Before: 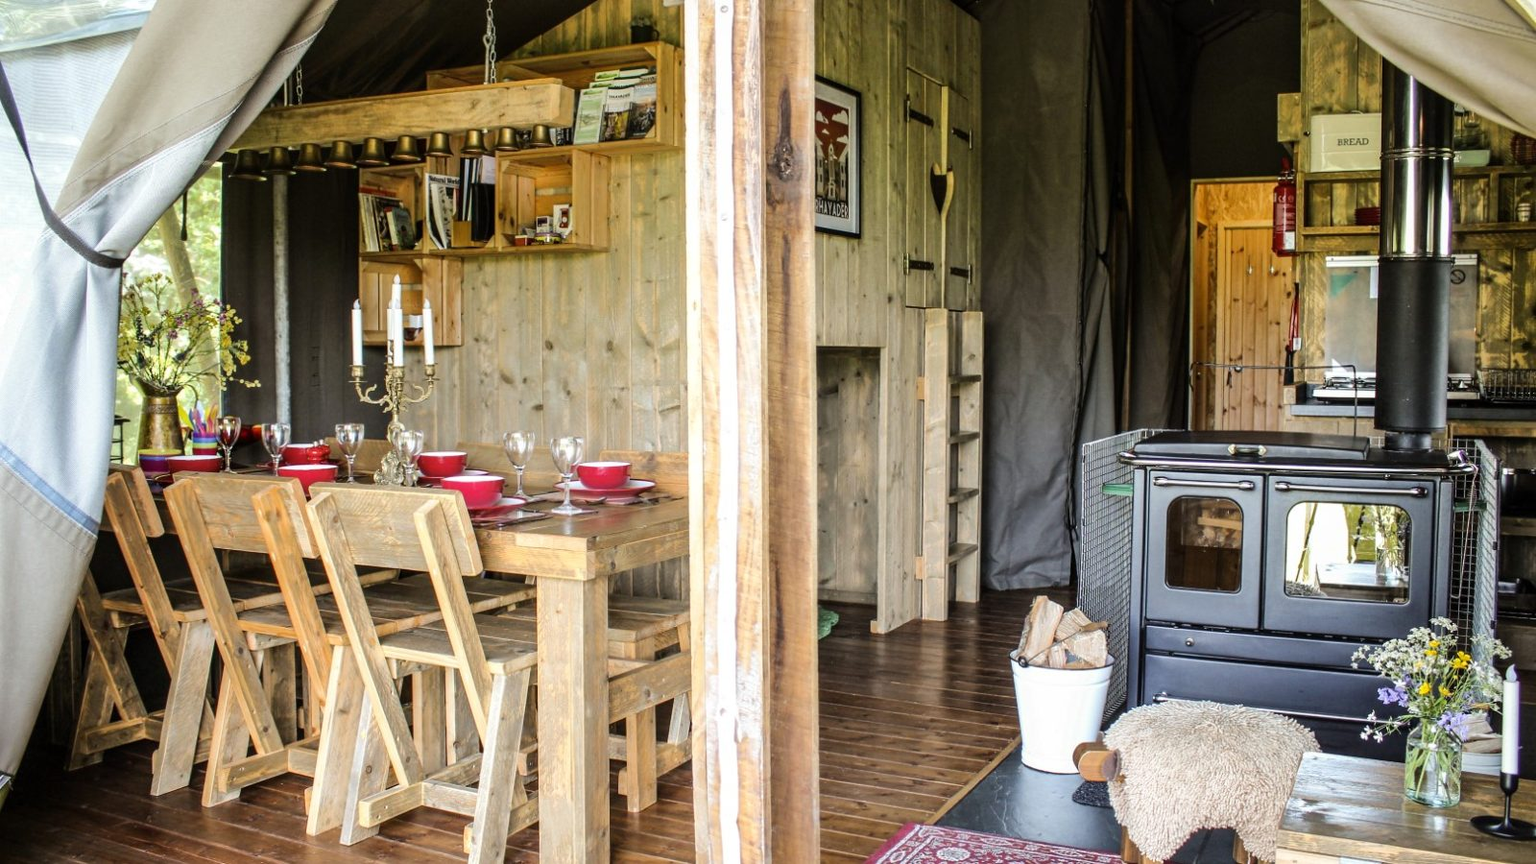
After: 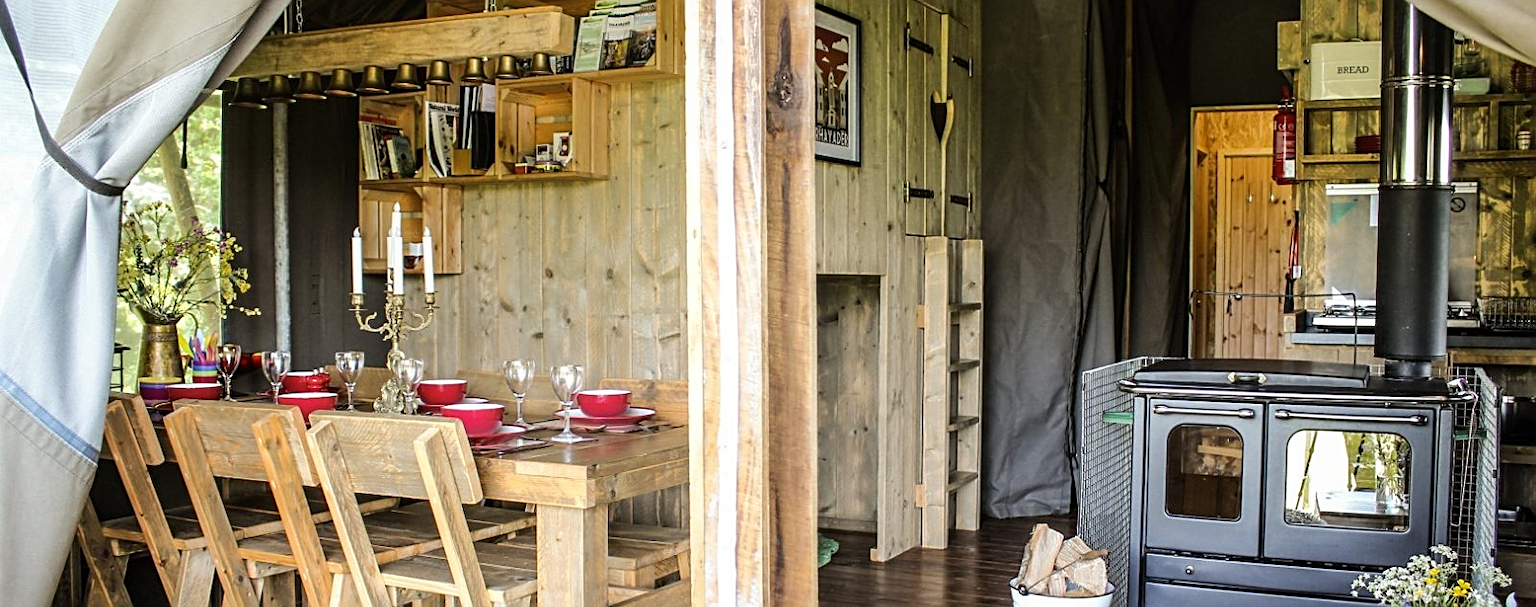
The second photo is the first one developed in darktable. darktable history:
sharpen: on, module defaults
crop and rotate: top 8.408%, bottom 21.212%
